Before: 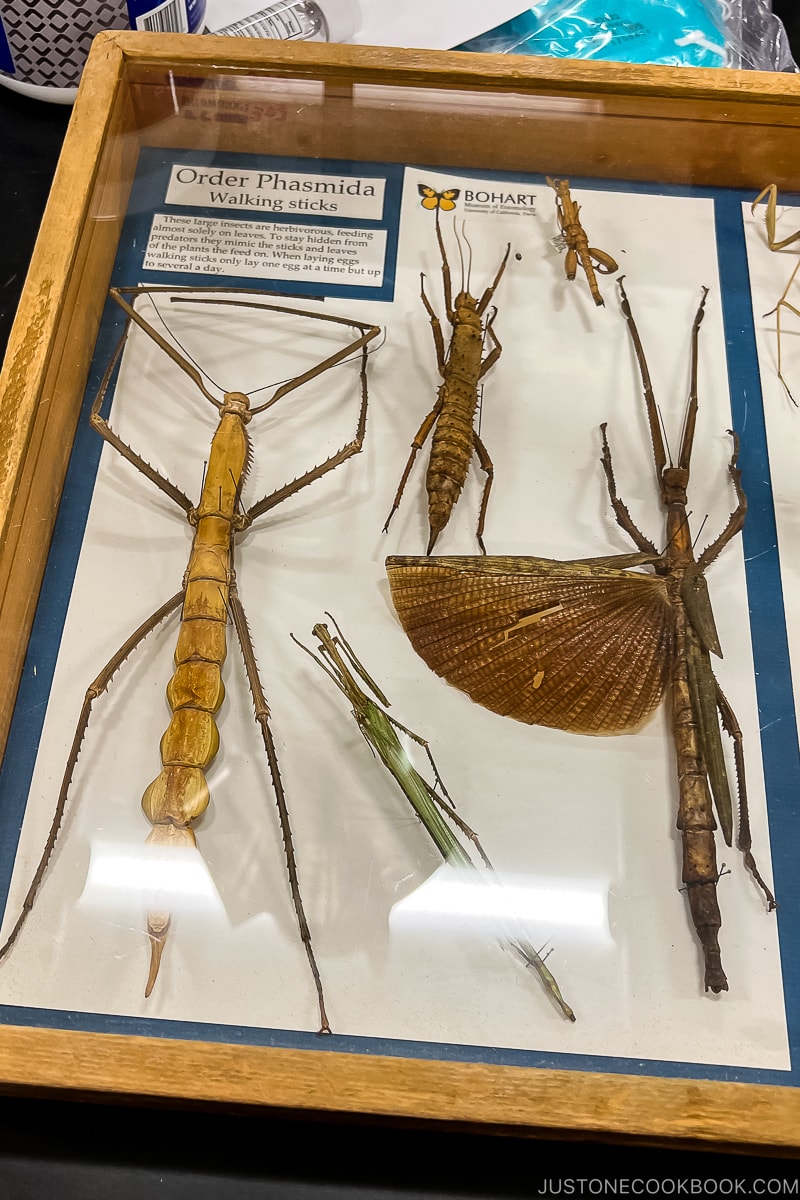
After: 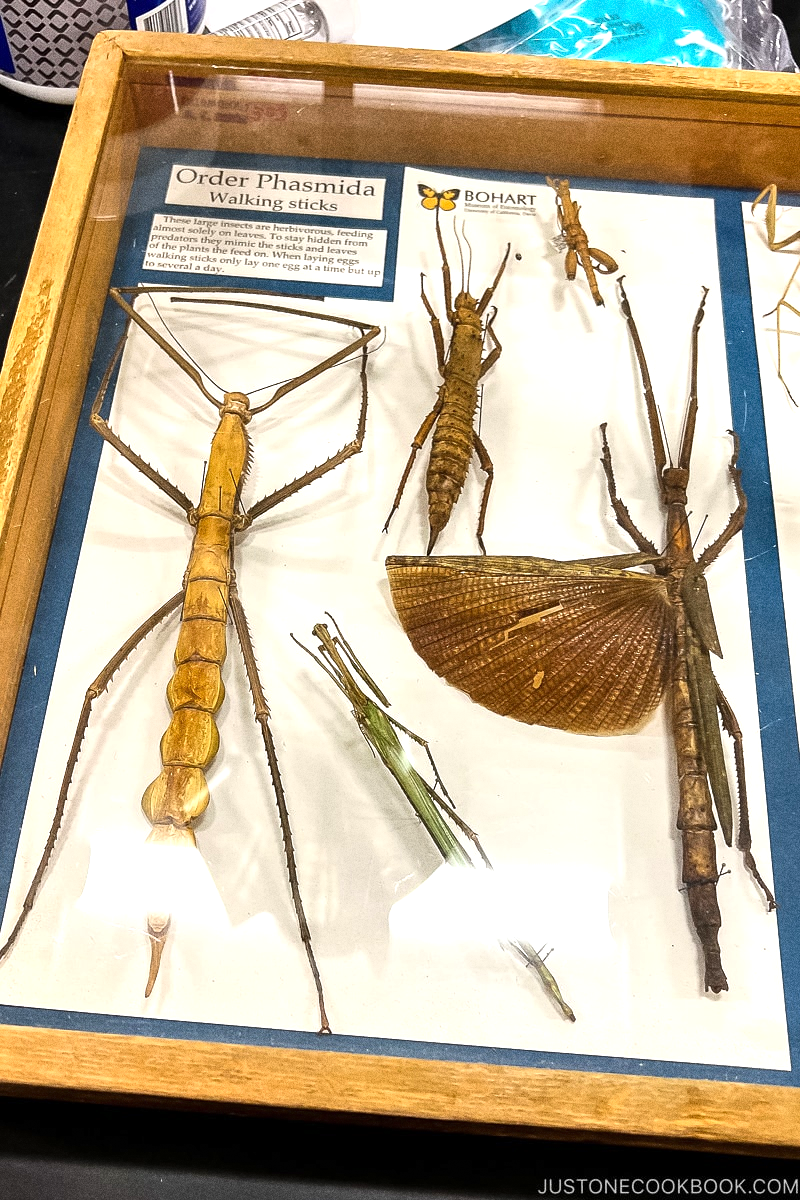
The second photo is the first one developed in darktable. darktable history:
exposure: exposure 0.722 EV, compensate highlight preservation false
grain: coarseness 0.09 ISO, strength 40%
